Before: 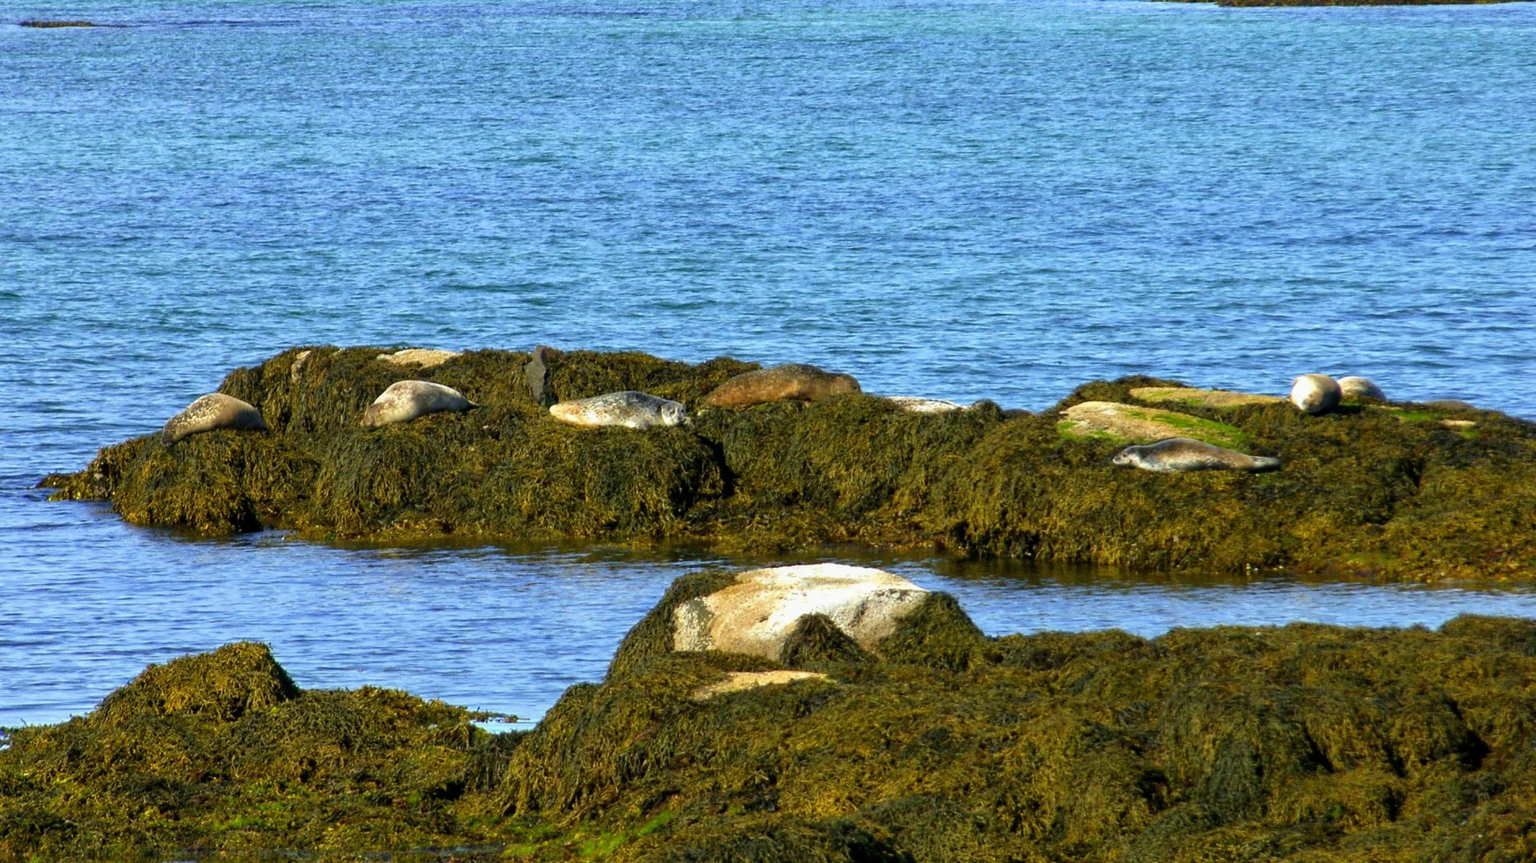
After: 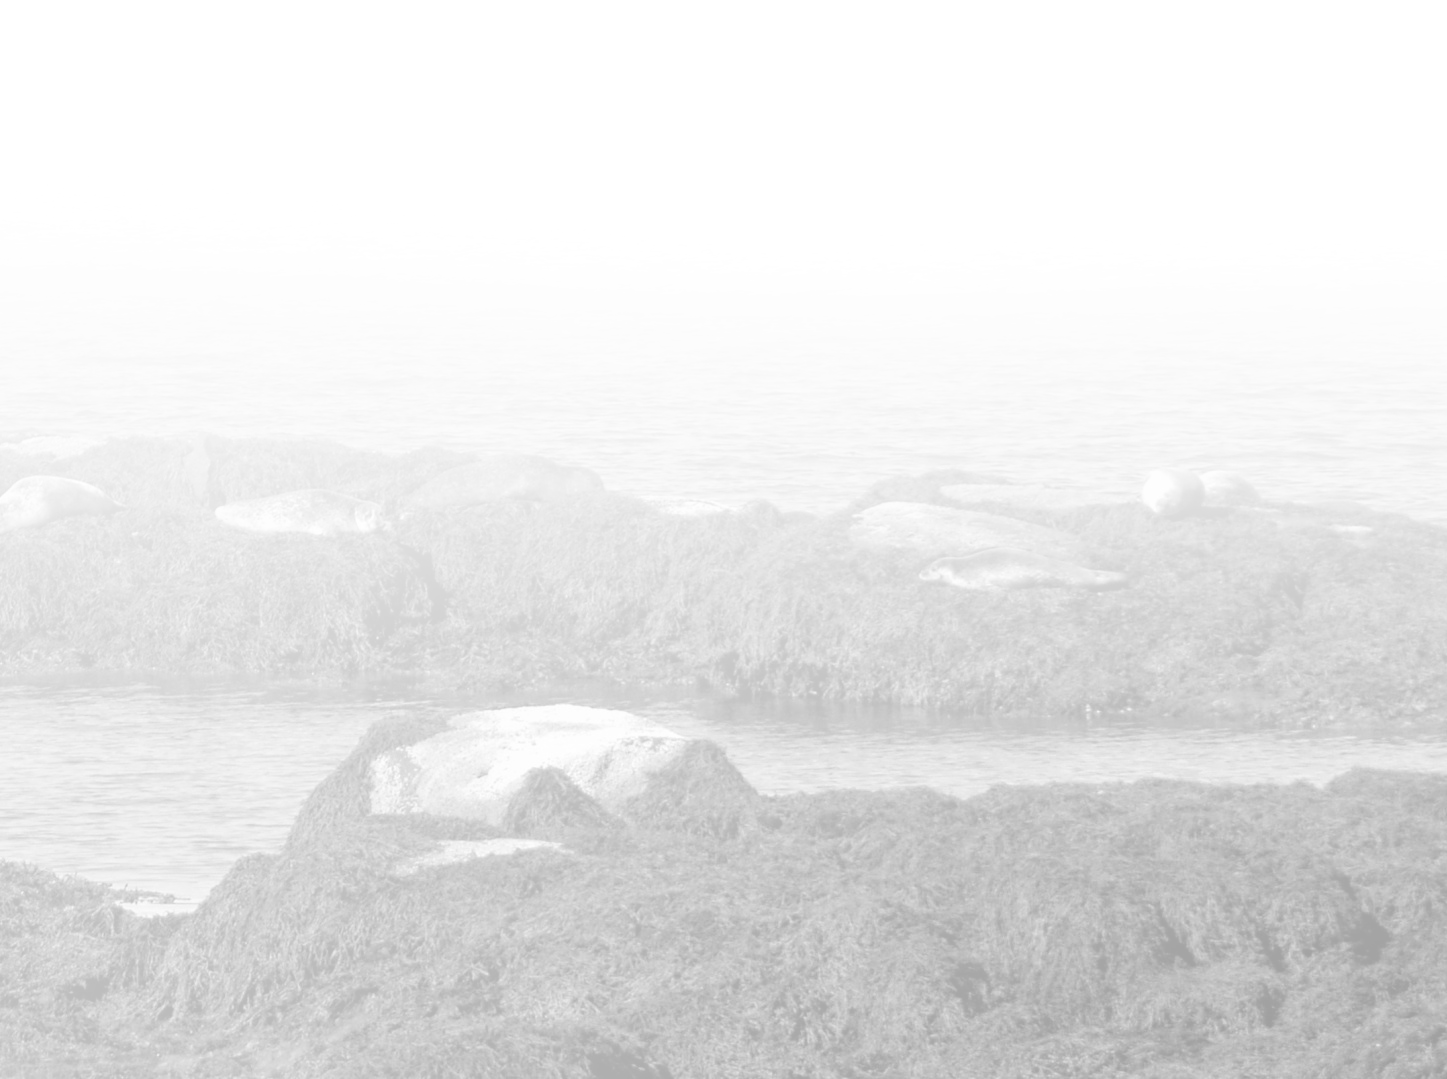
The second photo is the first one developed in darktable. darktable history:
bloom: size 85%, threshold 5%, strength 85%
monochrome: on, module defaults
crop and rotate: left 24.6%
